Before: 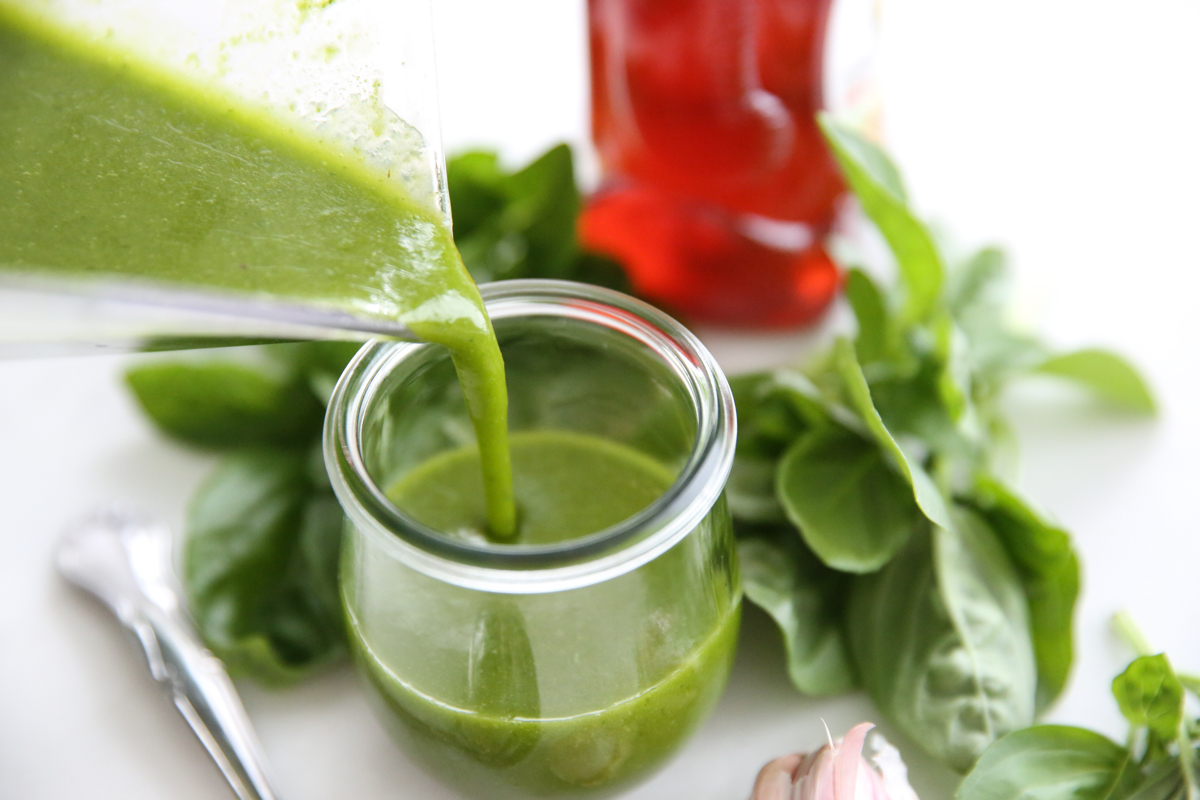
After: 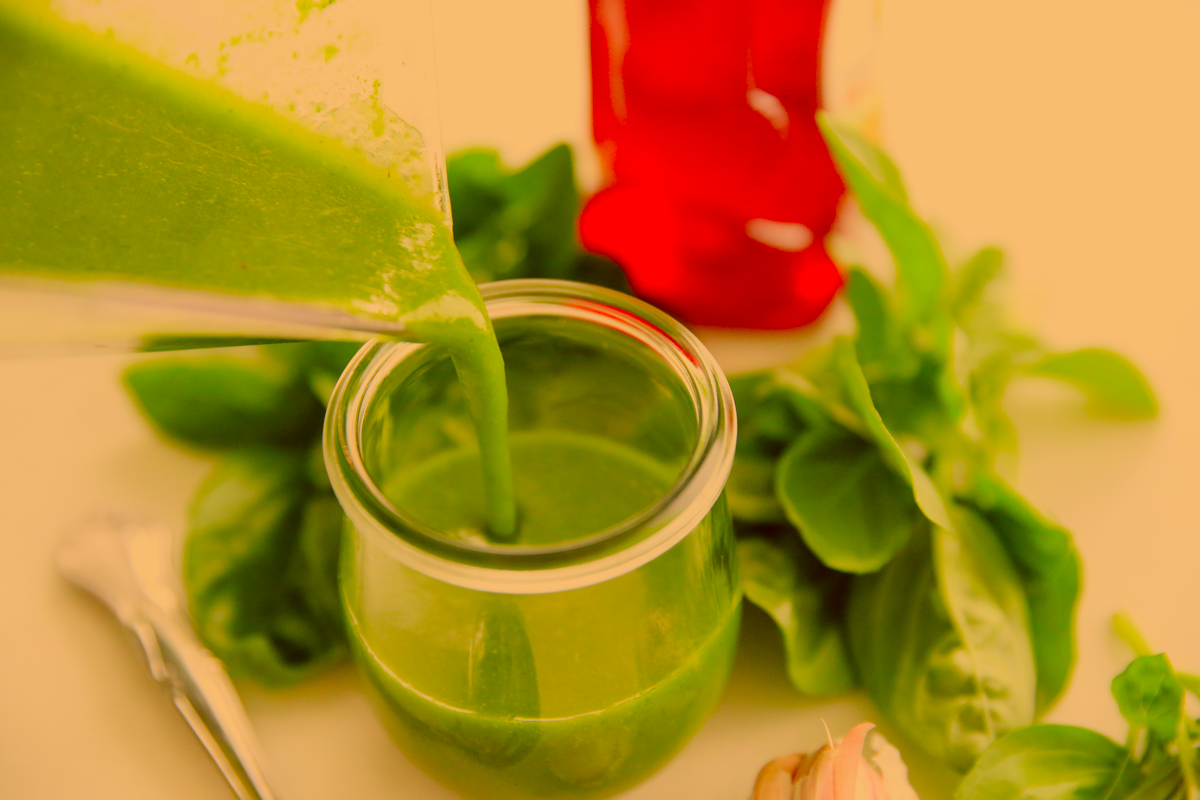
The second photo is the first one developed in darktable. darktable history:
color correction: highlights a* 10.57, highlights b* 30.02, shadows a* 2.89, shadows b* 17.22, saturation 1.74
filmic rgb: black relative exposure -6.53 EV, white relative exposure 4.74 EV, hardness 3.13, contrast 0.805
